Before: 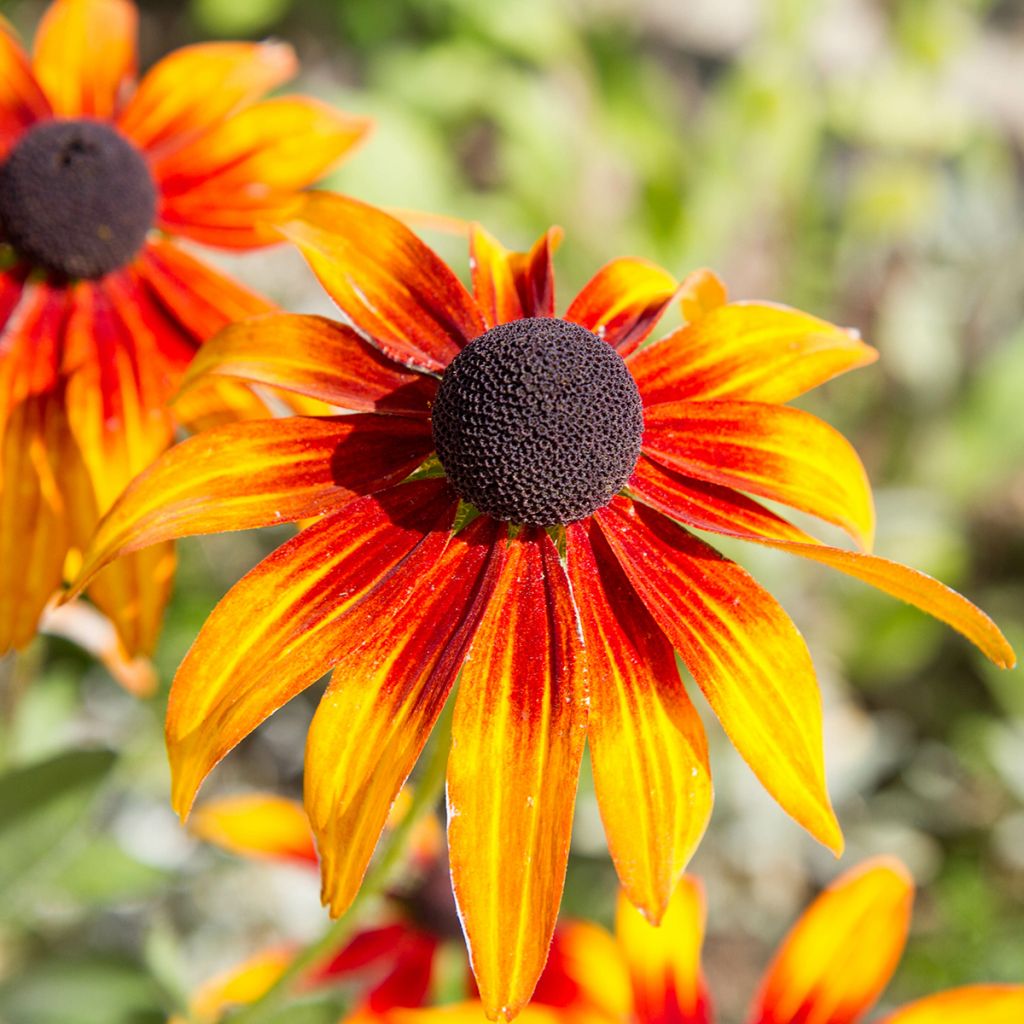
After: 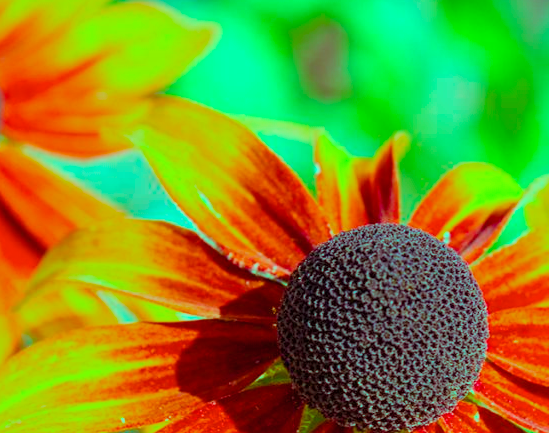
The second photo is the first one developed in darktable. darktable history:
shadows and highlights: shadows 25.36, highlights -26.01
color balance rgb: highlights gain › luminance 19.775%, highlights gain › chroma 13.116%, highlights gain › hue 177.14°, perceptual saturation grading › global saturation 35.316%, perceptual brilliance grading › global brilliance 2.657%, perceptual brilliance grading › highlights -2.693%, perceptual brilliance grading › shadows 3.828%, contrast -10.635%
crop: left 15.226%, top 9.22%, right 31.139%, bottom 48.454%
